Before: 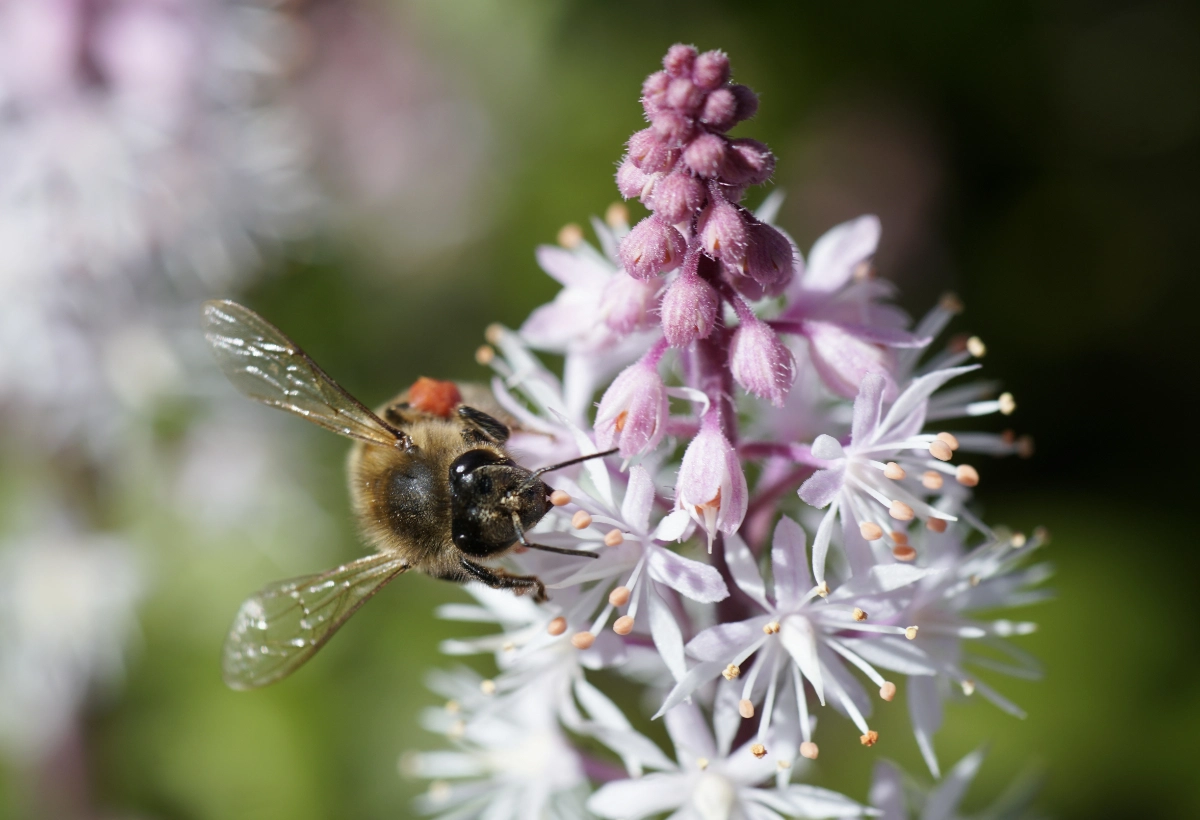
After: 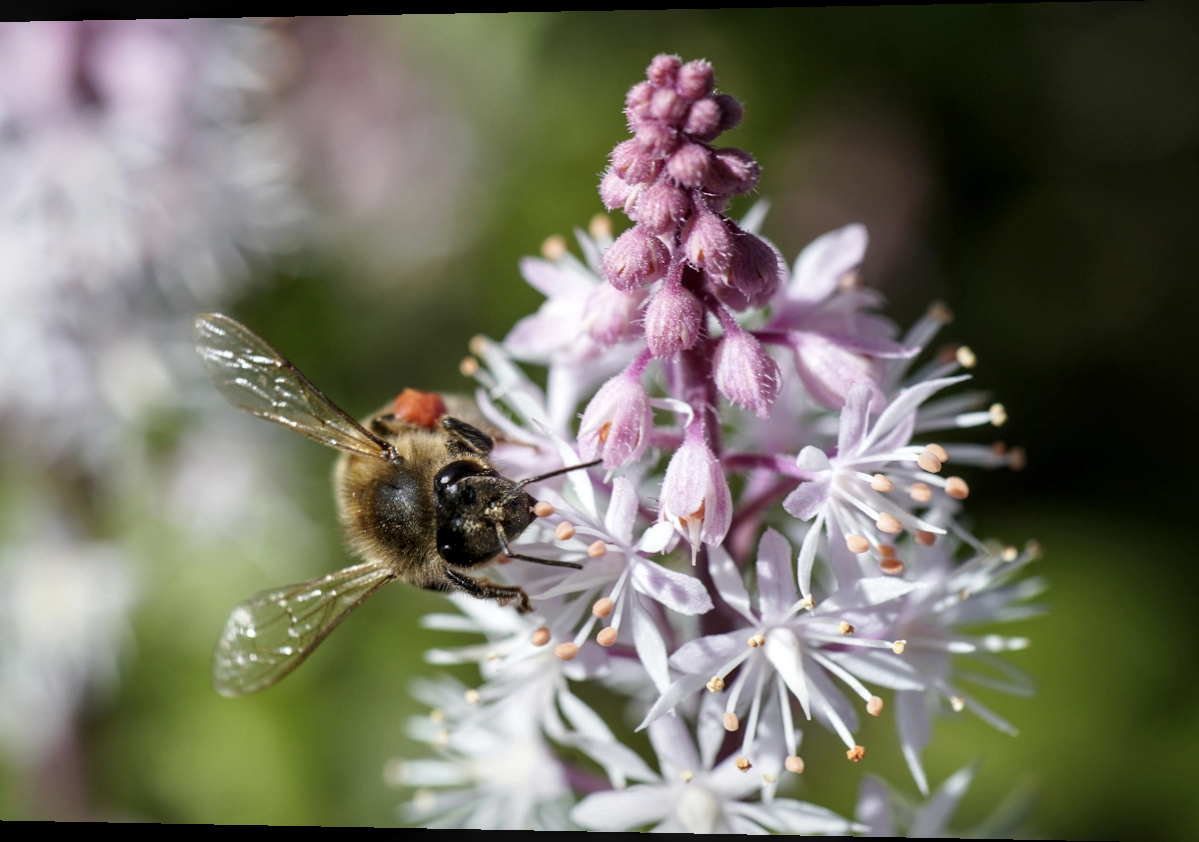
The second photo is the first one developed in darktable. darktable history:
local contrast: detail 130%
rotate and perspective: lens shift (horizontal) -0.055, automatic cropping off
